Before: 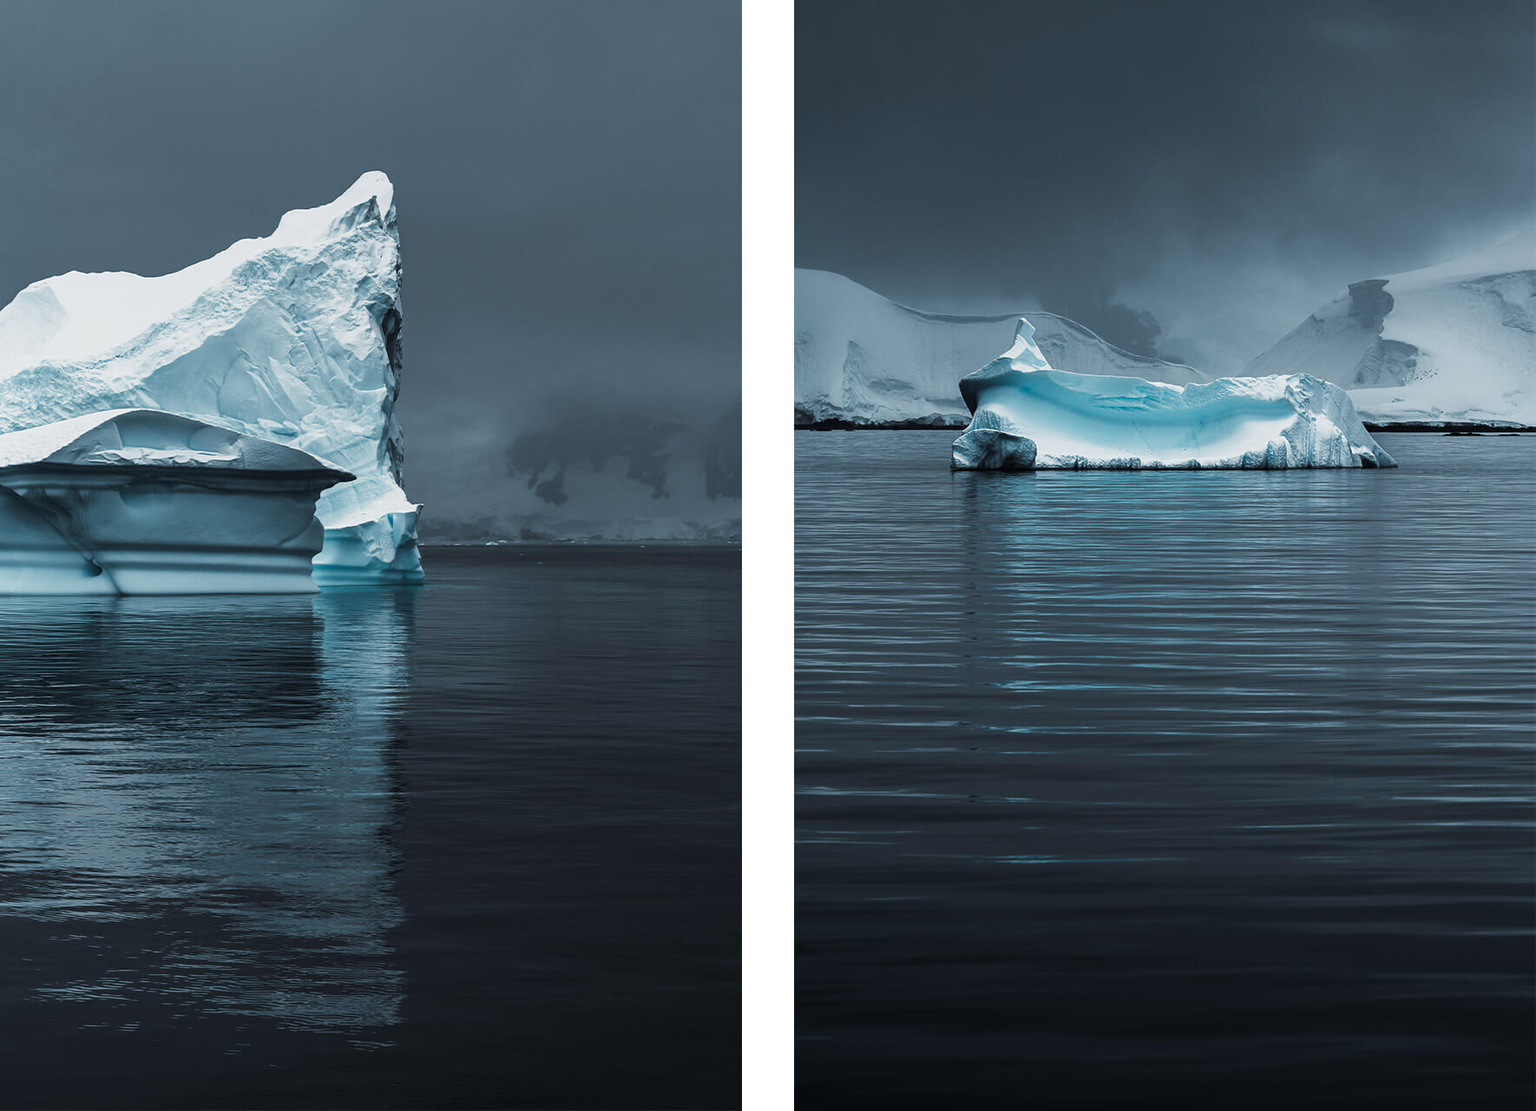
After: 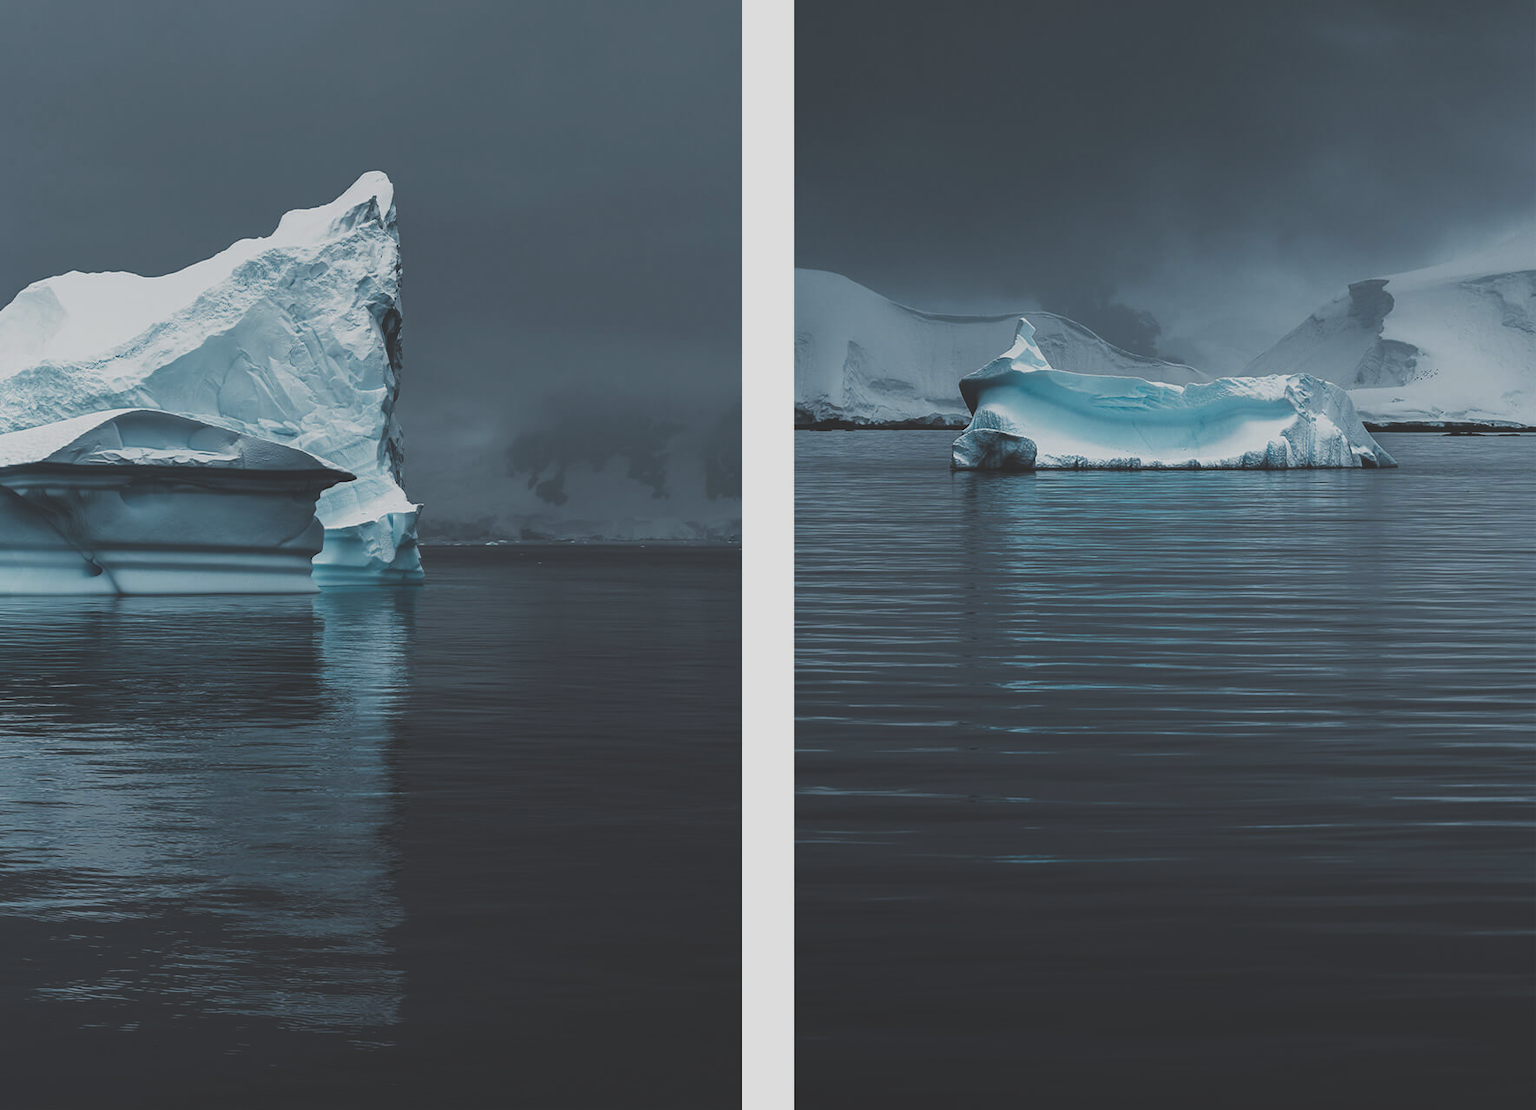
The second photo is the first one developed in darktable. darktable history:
exposure: black level correction -0.037, exposure -0.496 EV, compensate highlight preservation false
